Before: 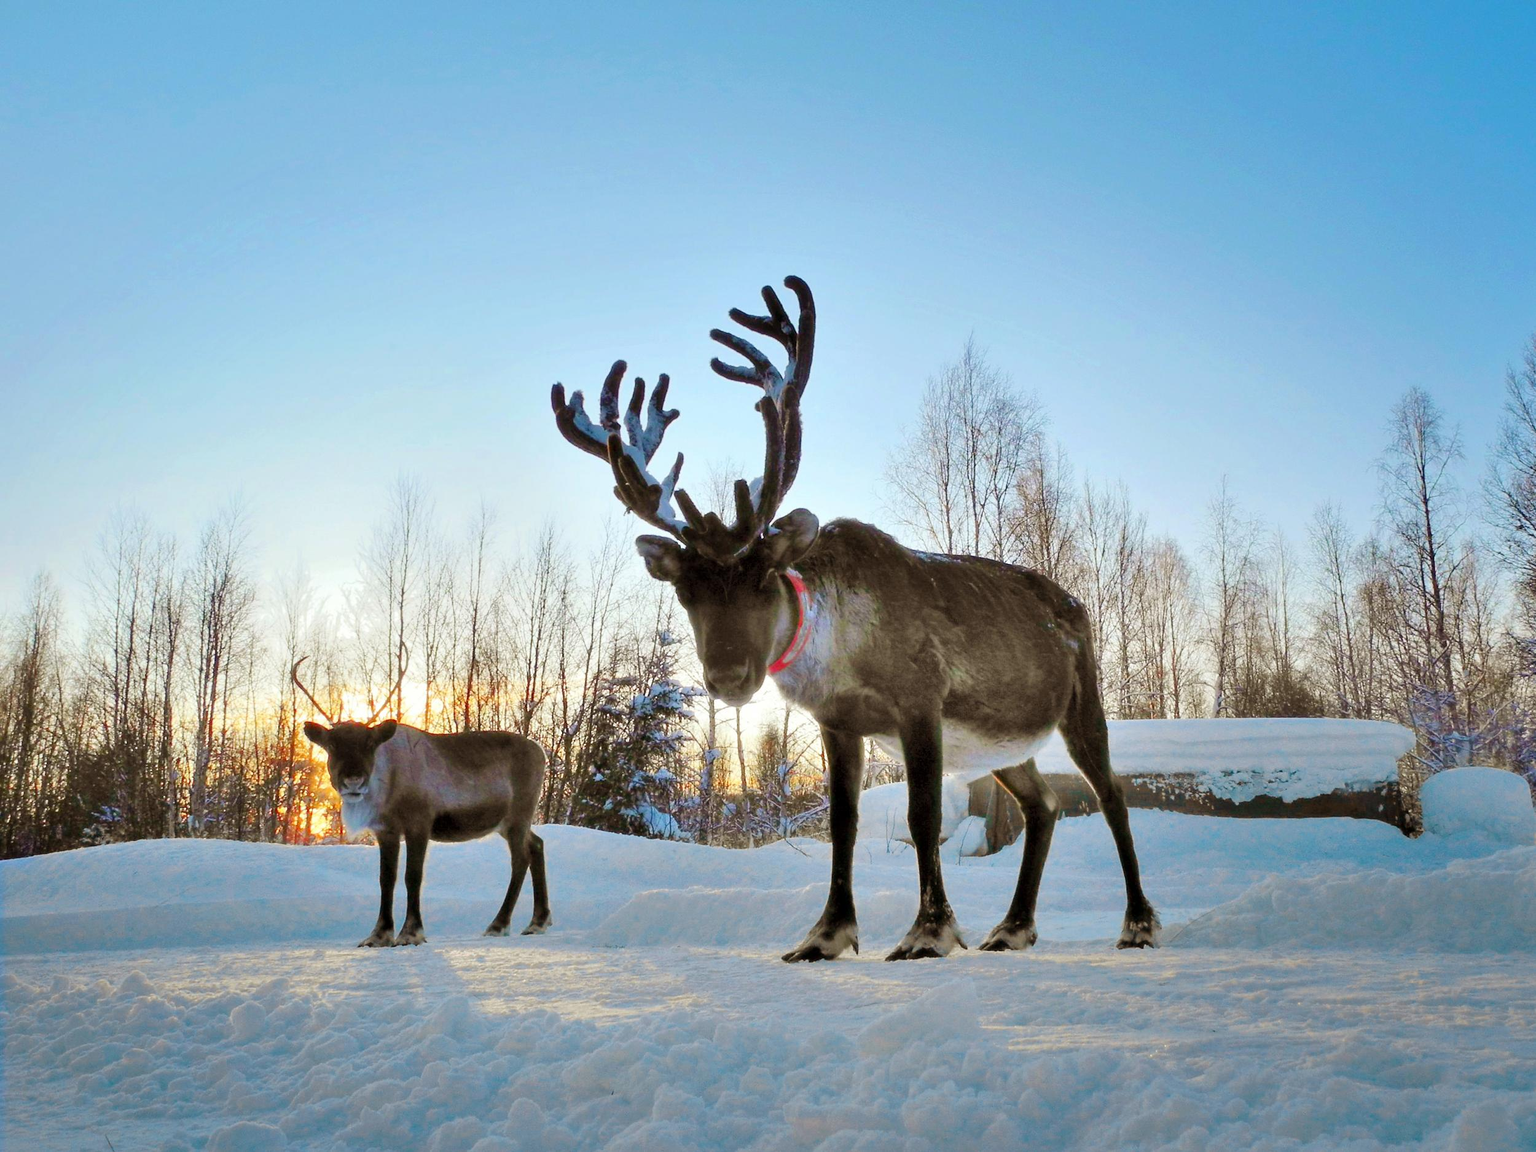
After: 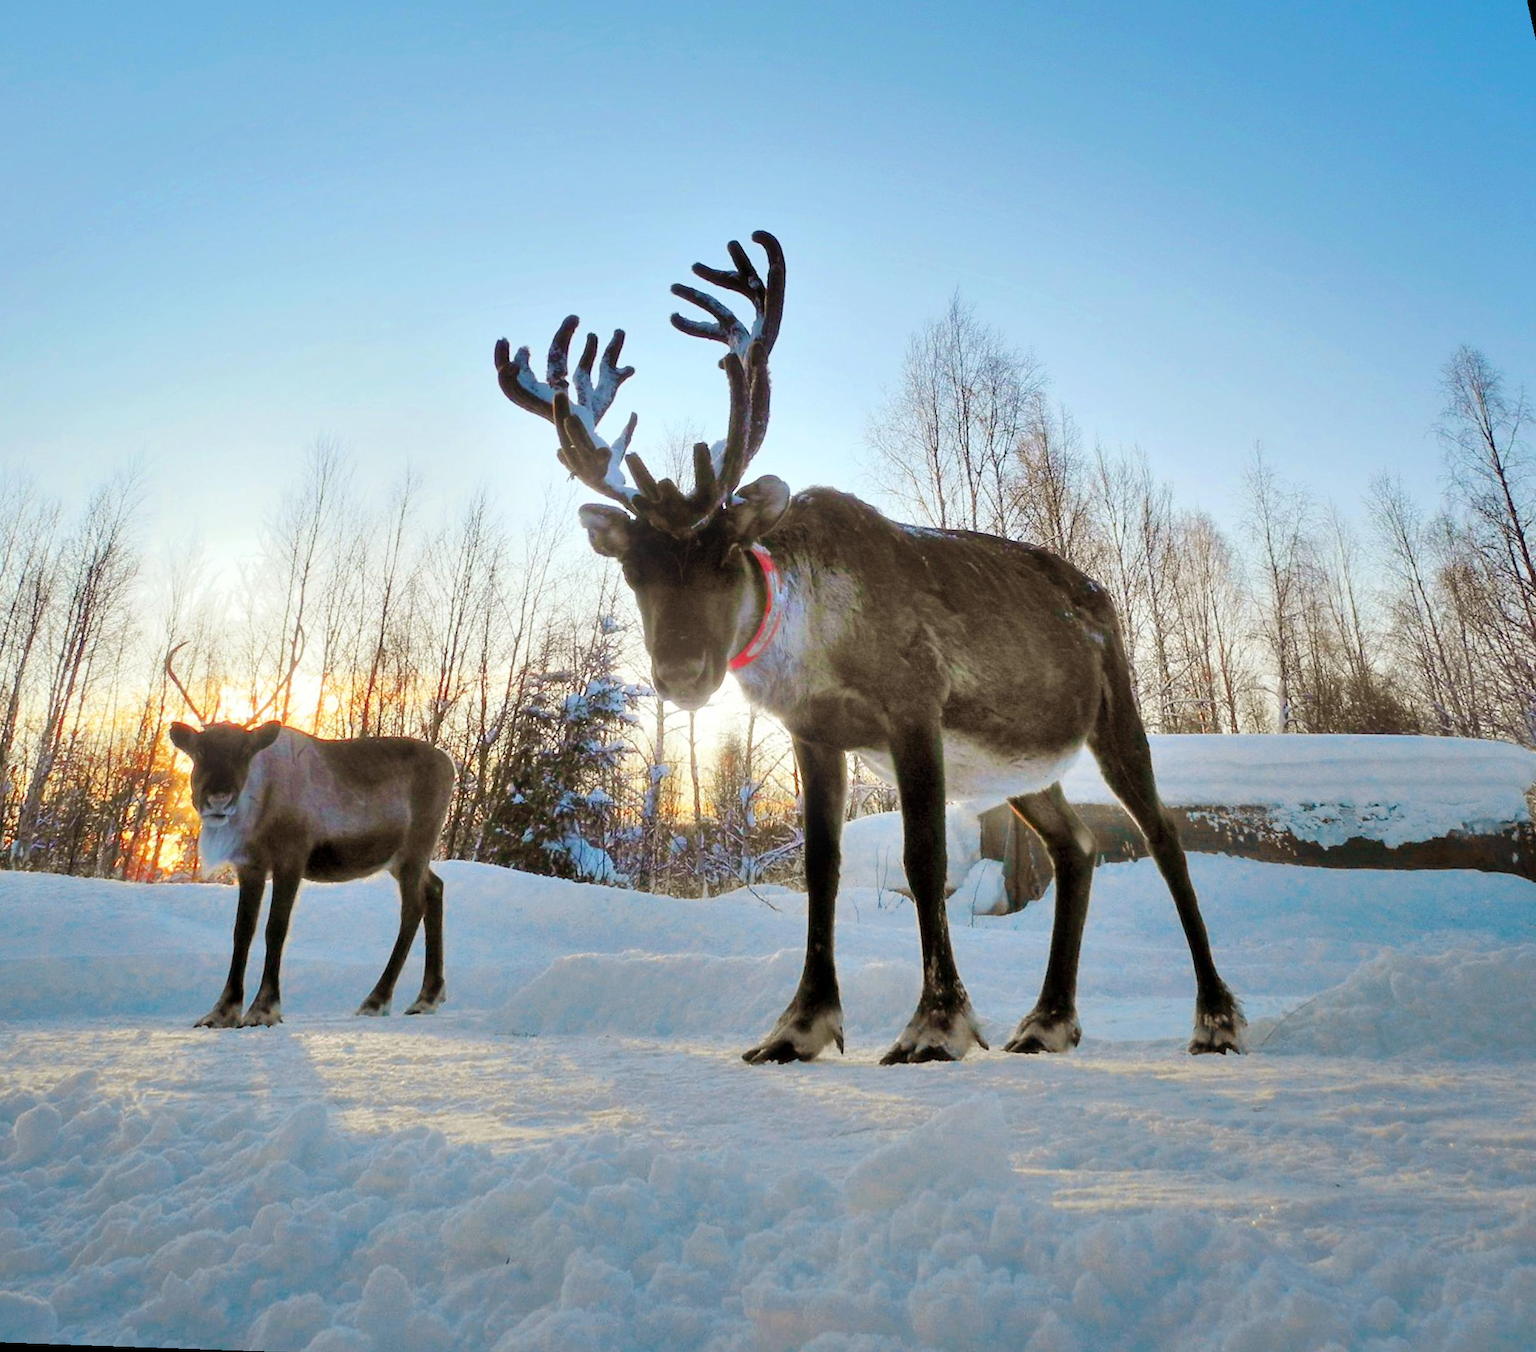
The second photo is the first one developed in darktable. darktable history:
rotate and perspective: rotation 0.72°, lens shift (vertical) -0.352, lens shift (horizontal) -0.051, crop left 0.152, crop right 0.859, crop top 0.019, crop bottom 0.964
bloom: size 13.65%, threshold 98.39%, strength 4.82%
white balance: emerald 1
